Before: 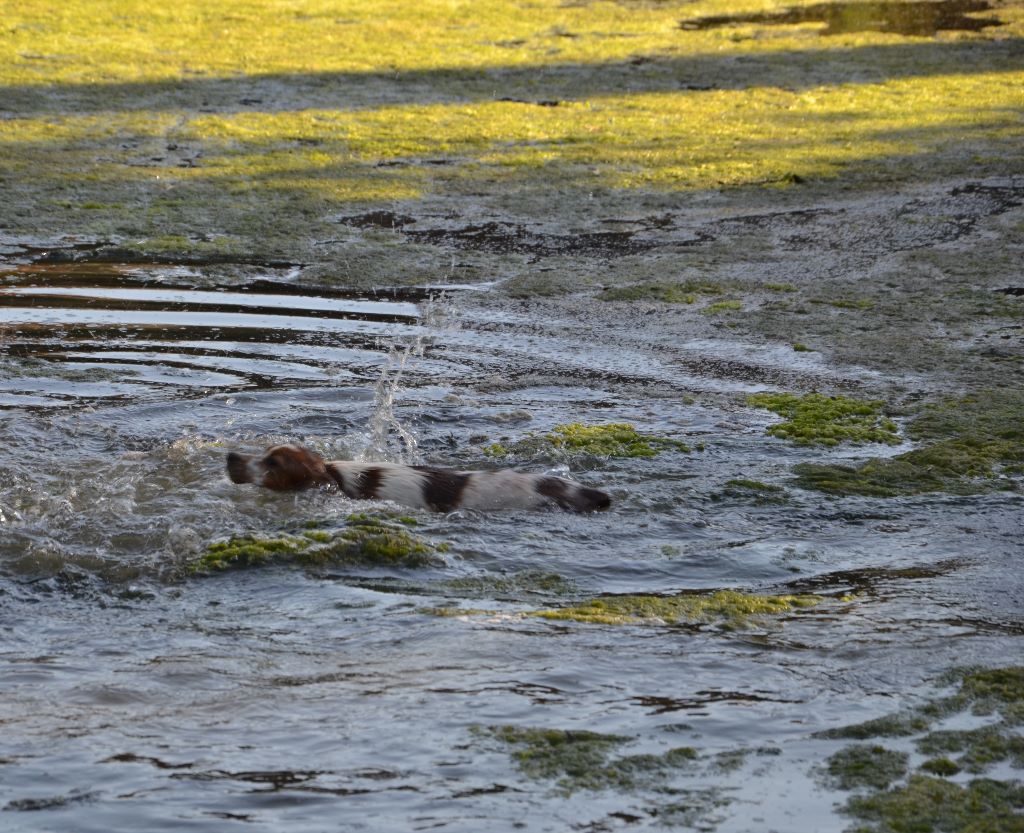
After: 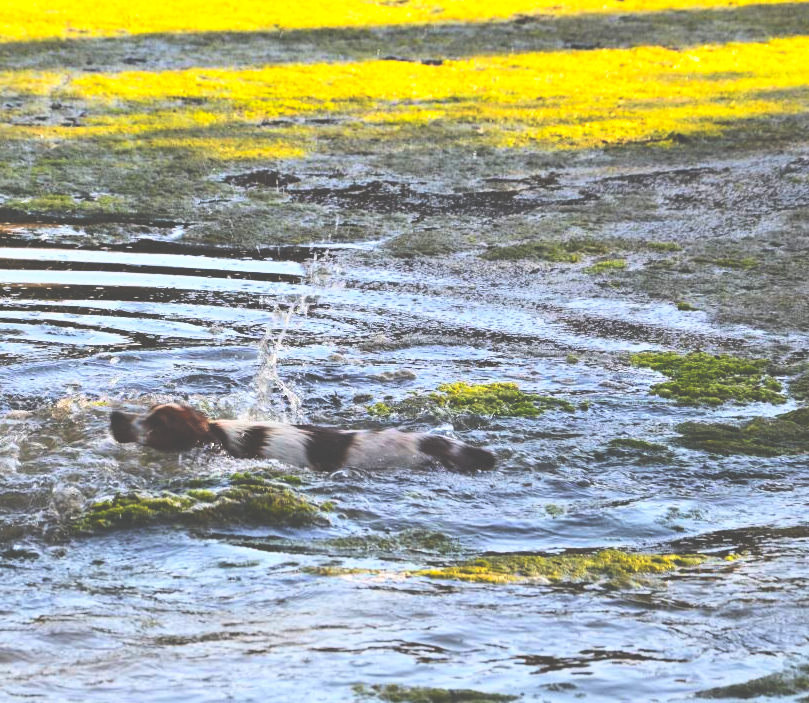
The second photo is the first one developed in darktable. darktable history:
base curve: curves: ch0 [(0, 0.036) (0.007, 0.037) (0.604, 0.887) (1, 1)], preserve colors none
contrast brightness saturation: contrast 0.24, brightness 0.261, saturation 0.381
crop: left 11.402%, top 4.948%, right 9.581%, bottom 10.548%
